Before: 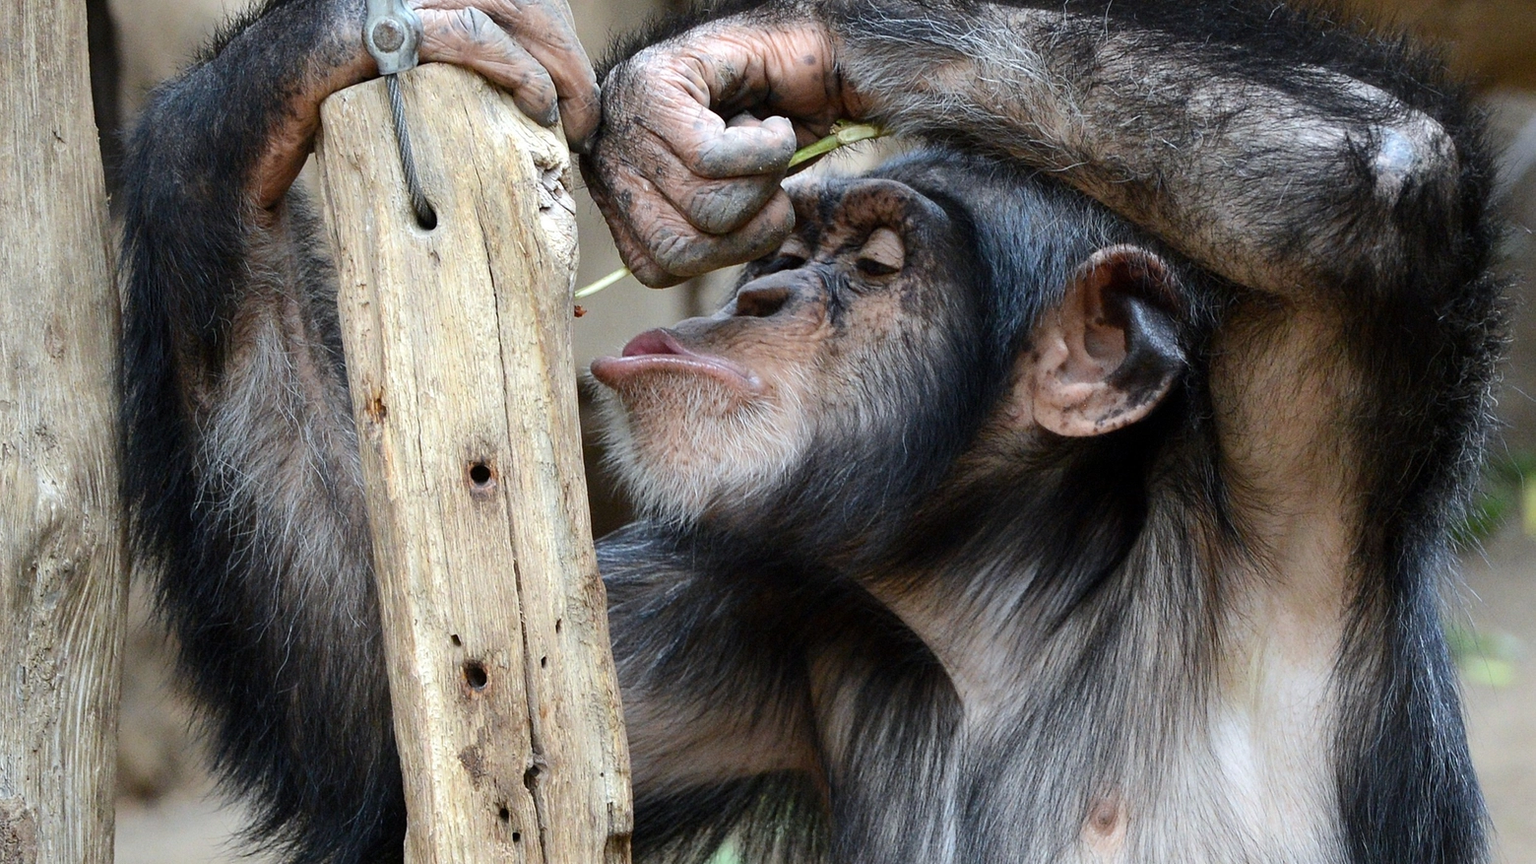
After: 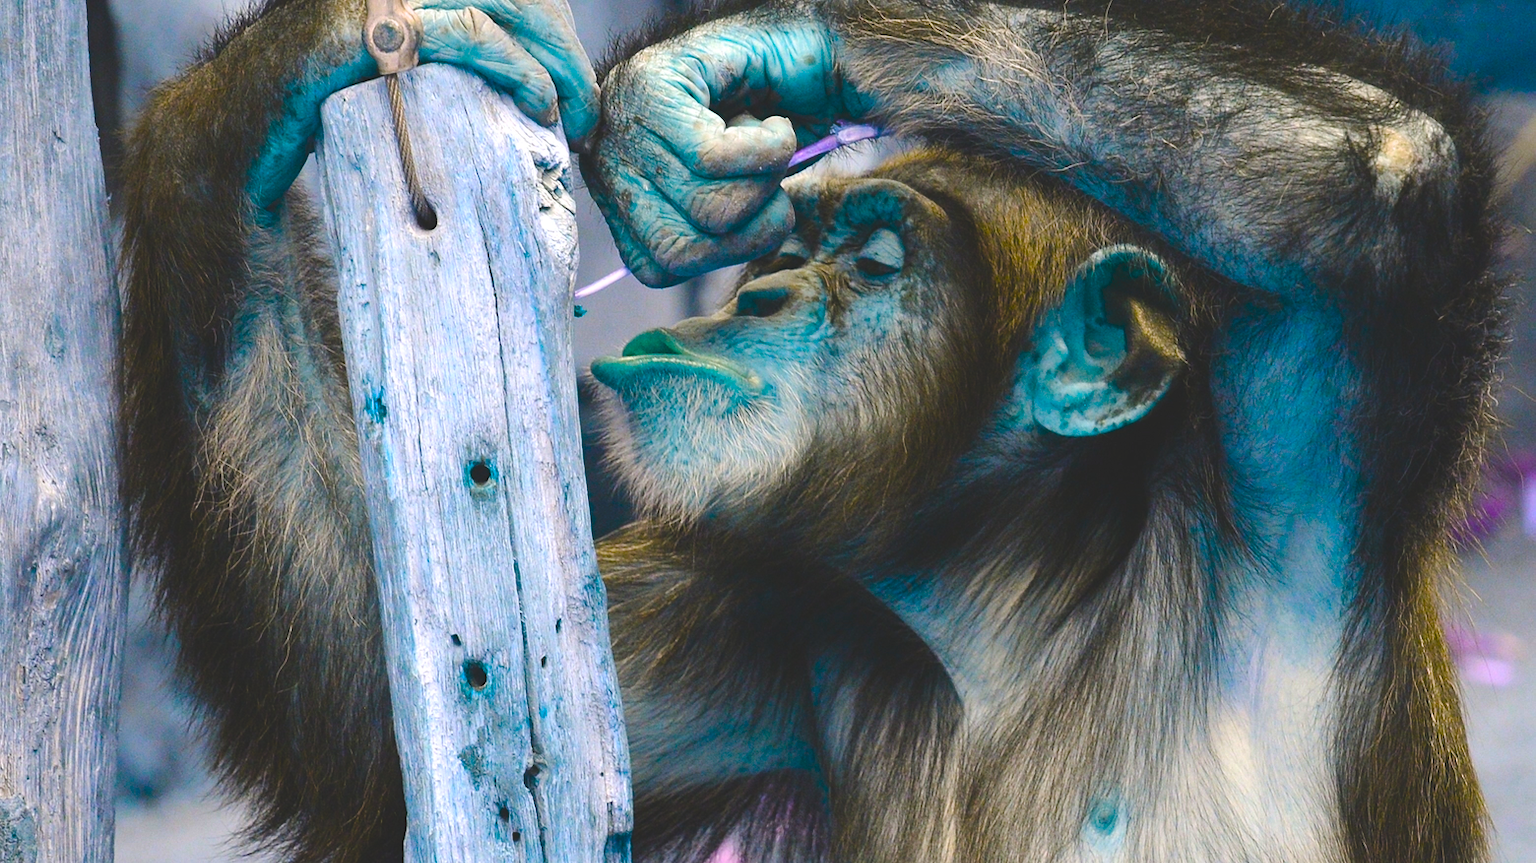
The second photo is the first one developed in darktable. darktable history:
color balance rgb: global offset › luminance 1.999%, perceptual saturation grading › global saturation 40.041%, perceptual saturation grading › highlights -24.821%, perceptual saturation grading › mid-tones 35.232%, perceptual saturation grading › shadows 34.536%, hue shift 179.4°, global vibrance 49.319%, contrast 0.195%
